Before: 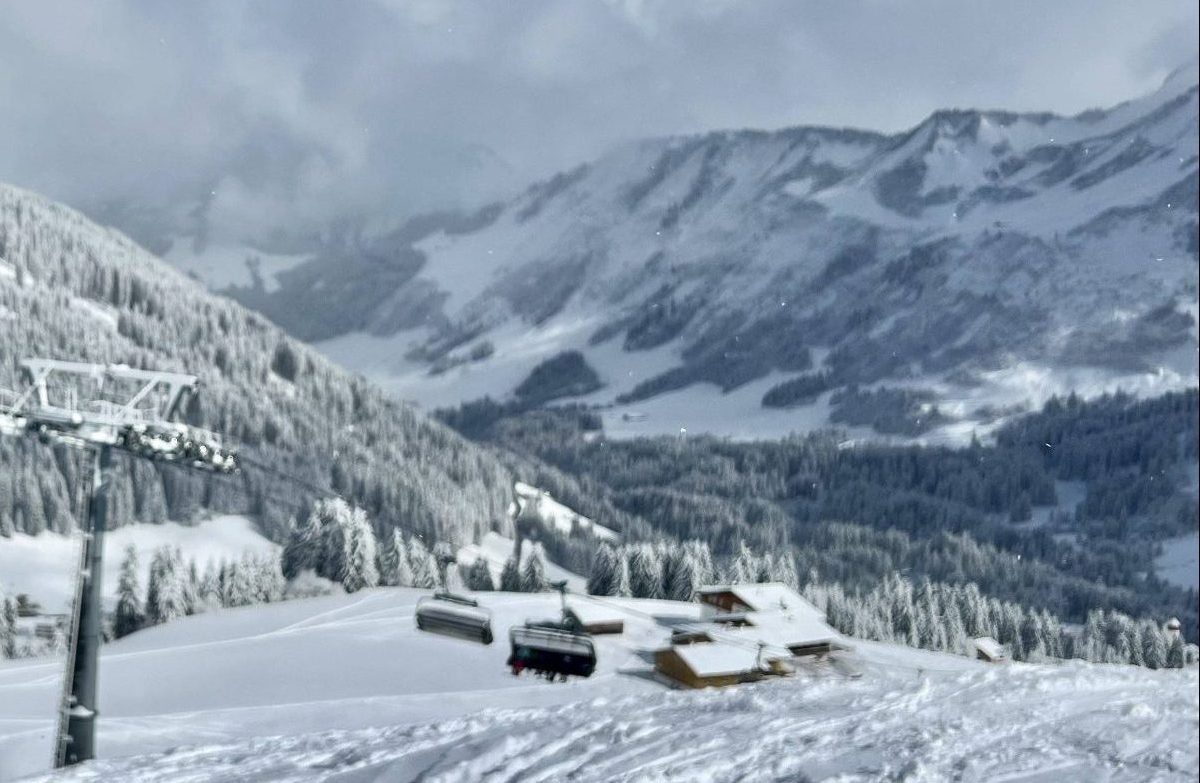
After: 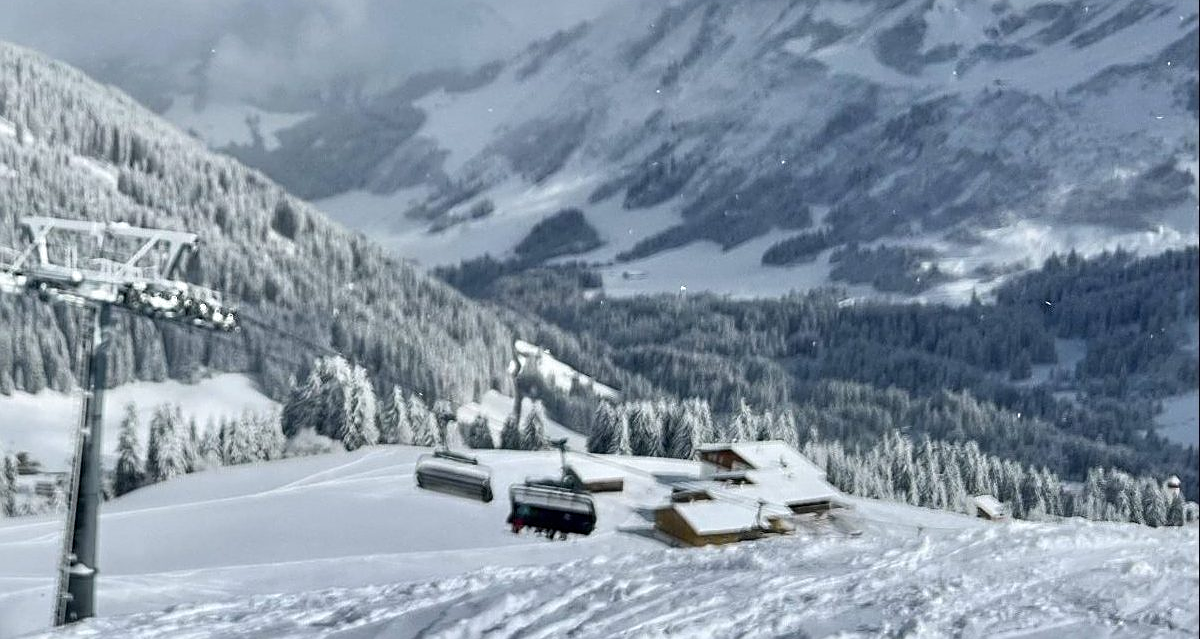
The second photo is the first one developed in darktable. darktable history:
crop and rotate: top 18.33%
sharpen: amount 0.493
